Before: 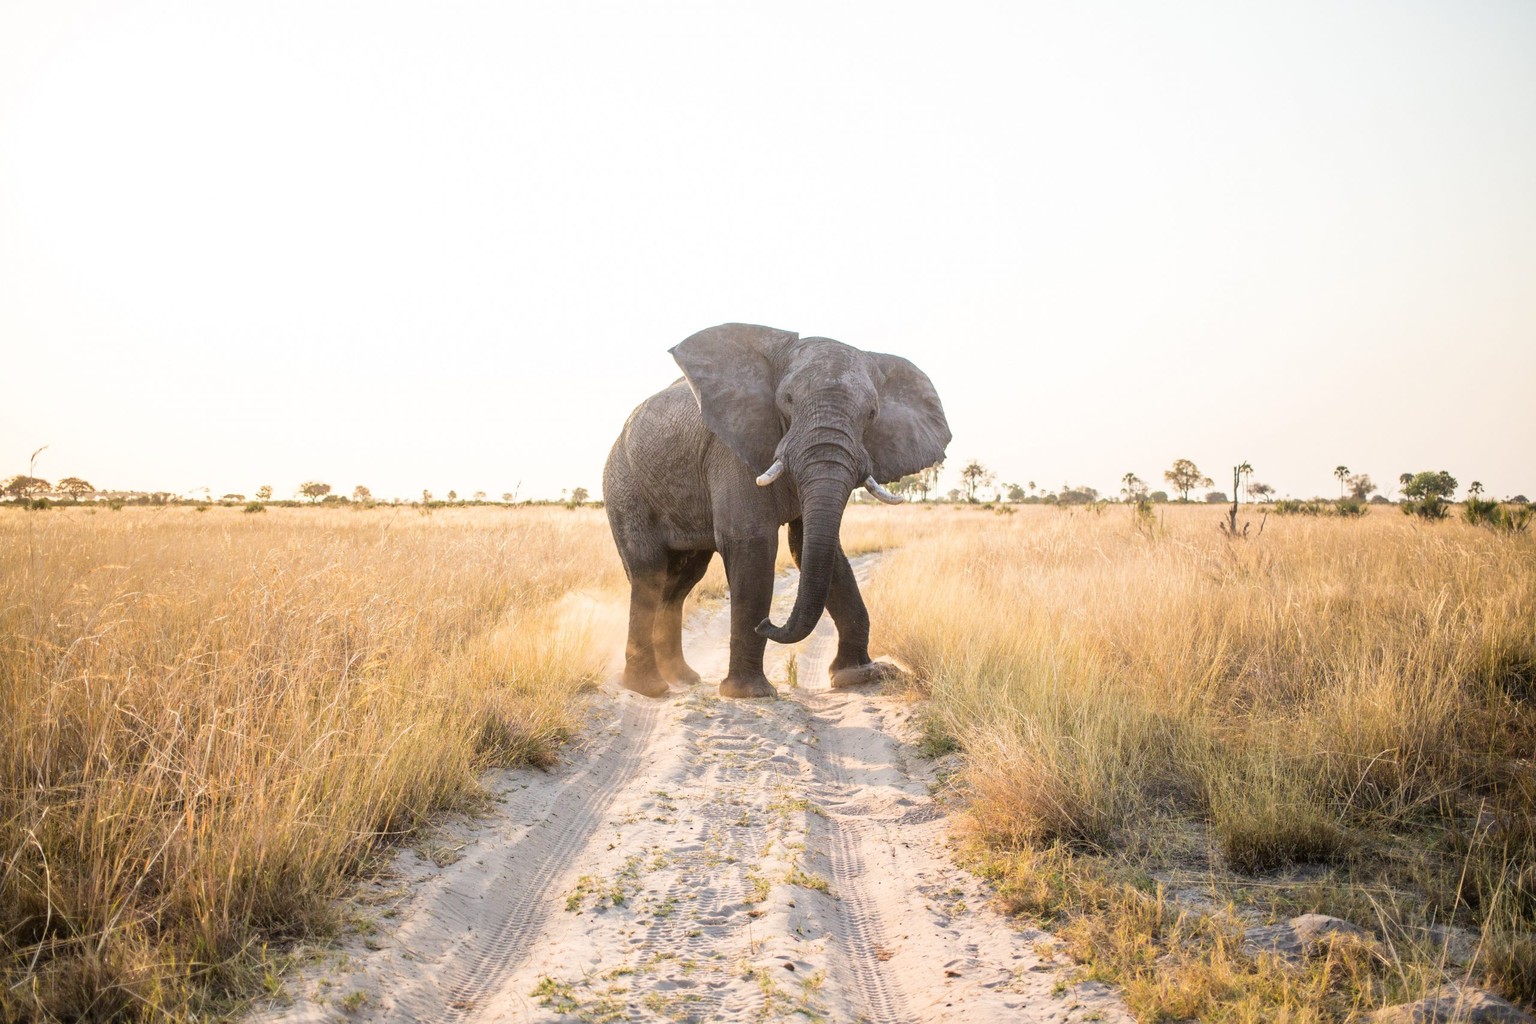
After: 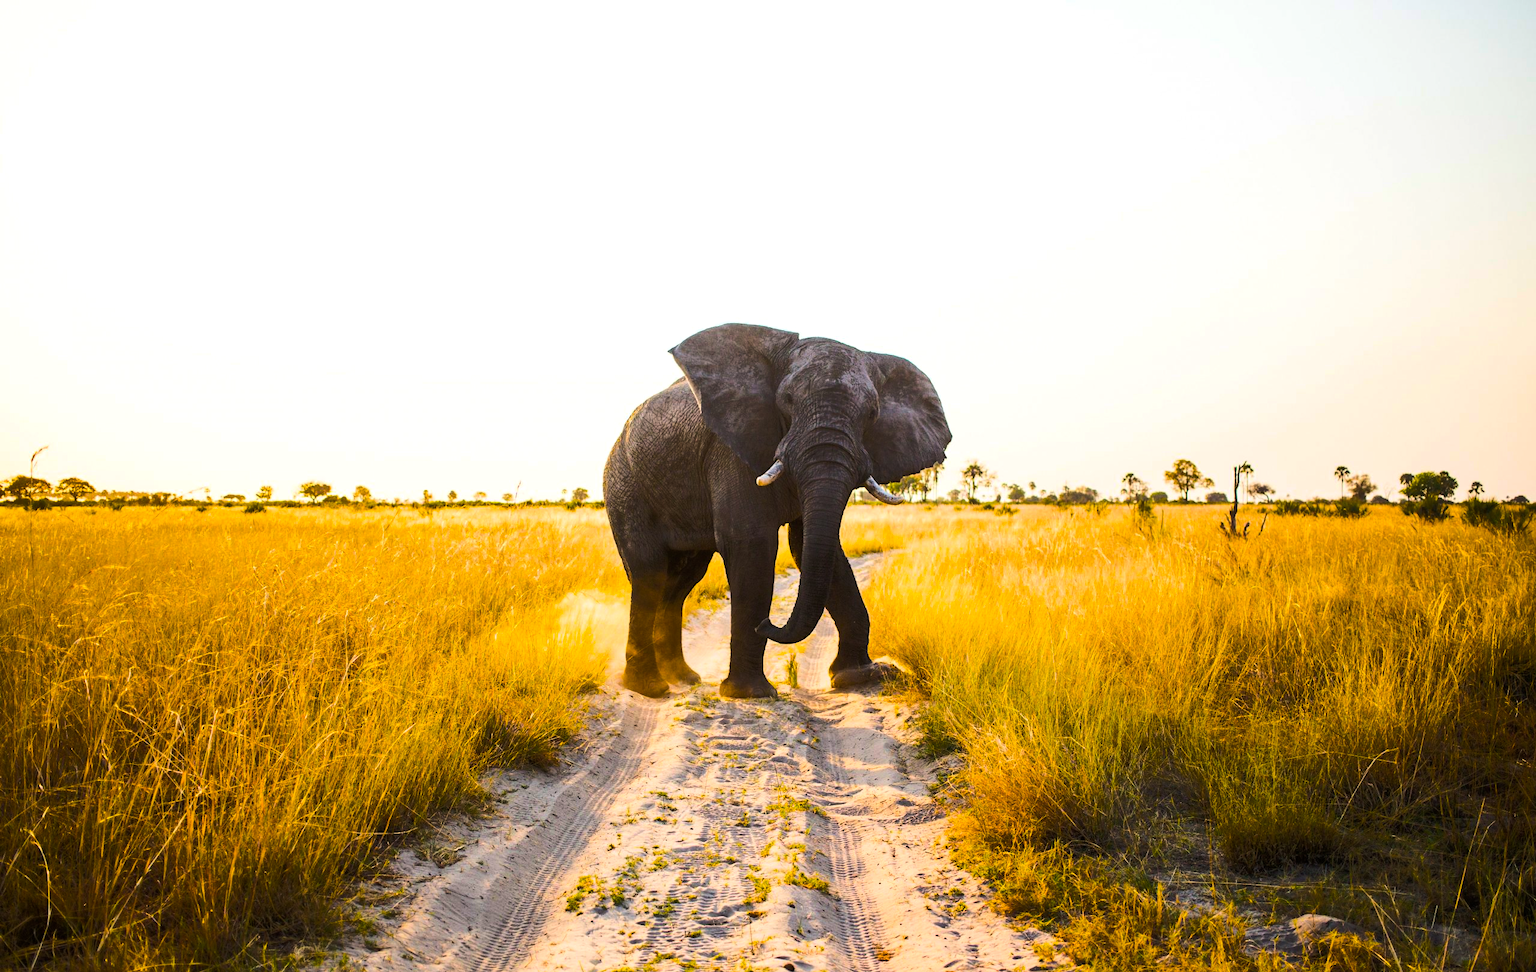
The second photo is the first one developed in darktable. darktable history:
crop and rotate: top 0%, bottom 5.097%
color balance rgb: linear chroma grading › global chroma 40.15%, perceptual saturation grading › global saturation 60.58%, perceptual saturation grading › highlights 20.44%, perceptual saturation grading › shadows -50.36%, perceptual brilliance grading › highlights 2.19%, perceptual brilliance grading › mid-tones -50.36%, perceptual brilliance grading › shadows -50.36%
